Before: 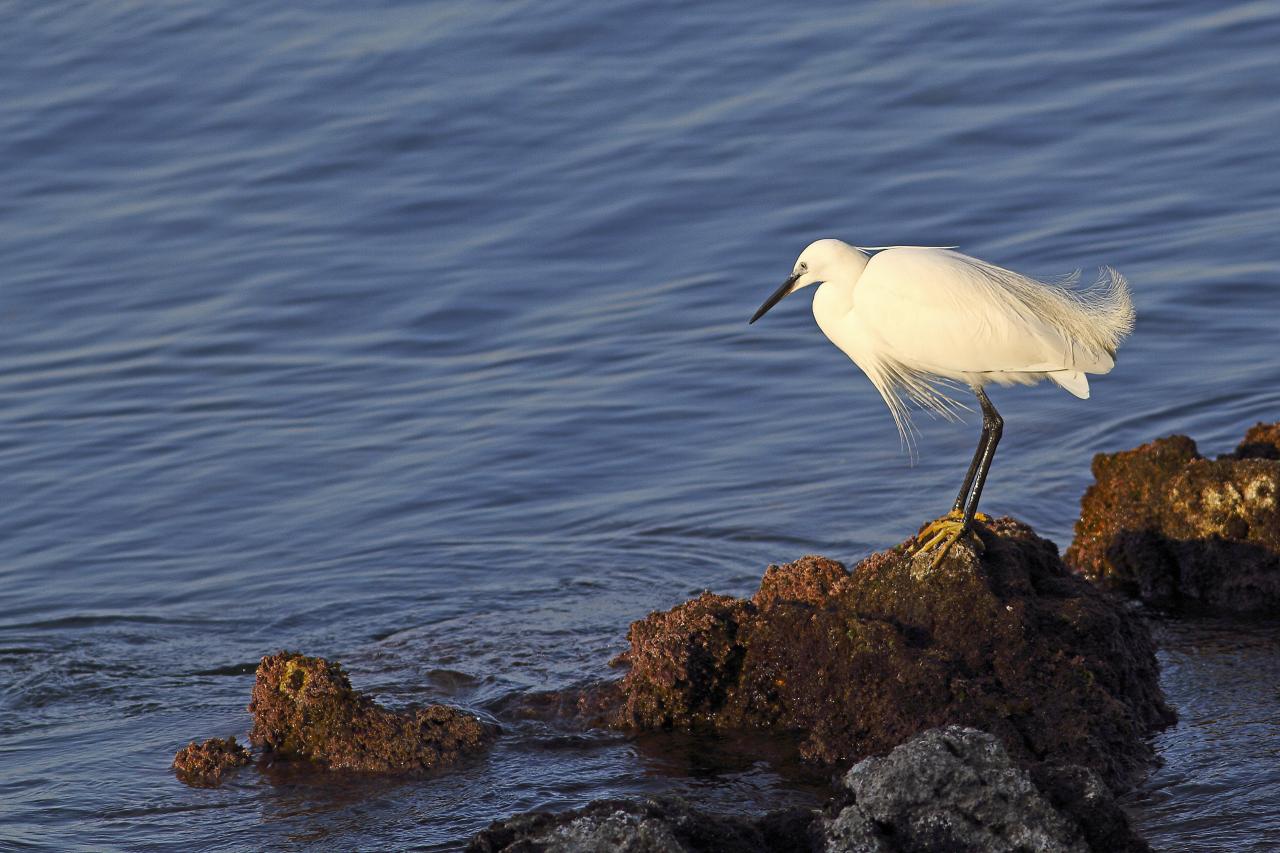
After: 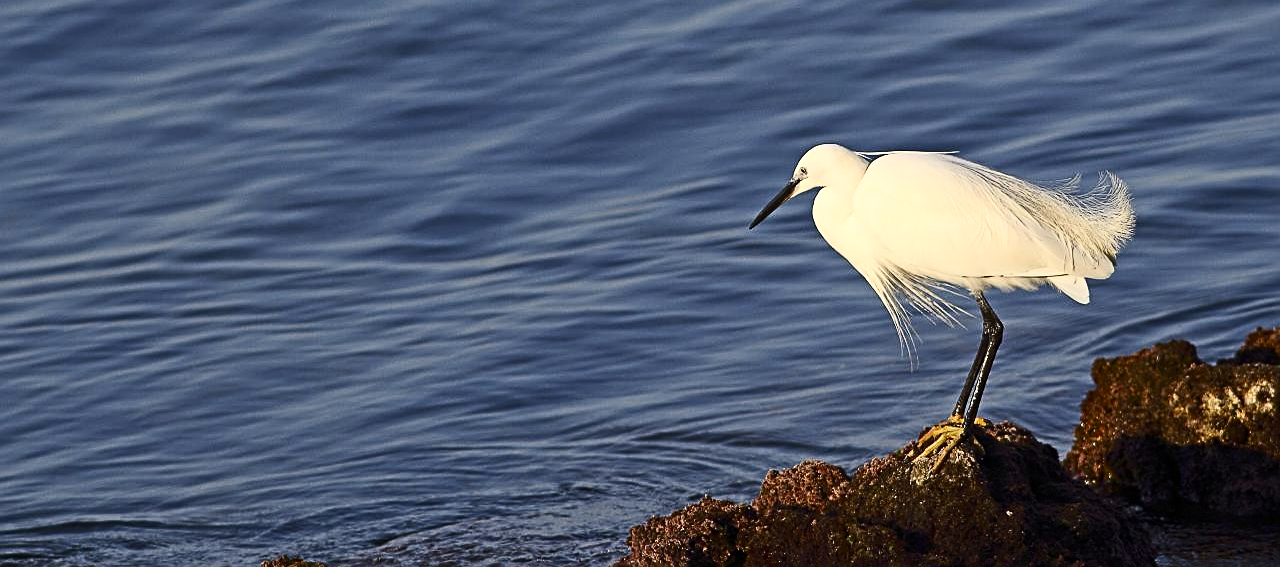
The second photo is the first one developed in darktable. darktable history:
contrast brightness saturation: contrast 0.275
sharpen: on, module defaults
crop: top 11.172%, bottom 22.272%
